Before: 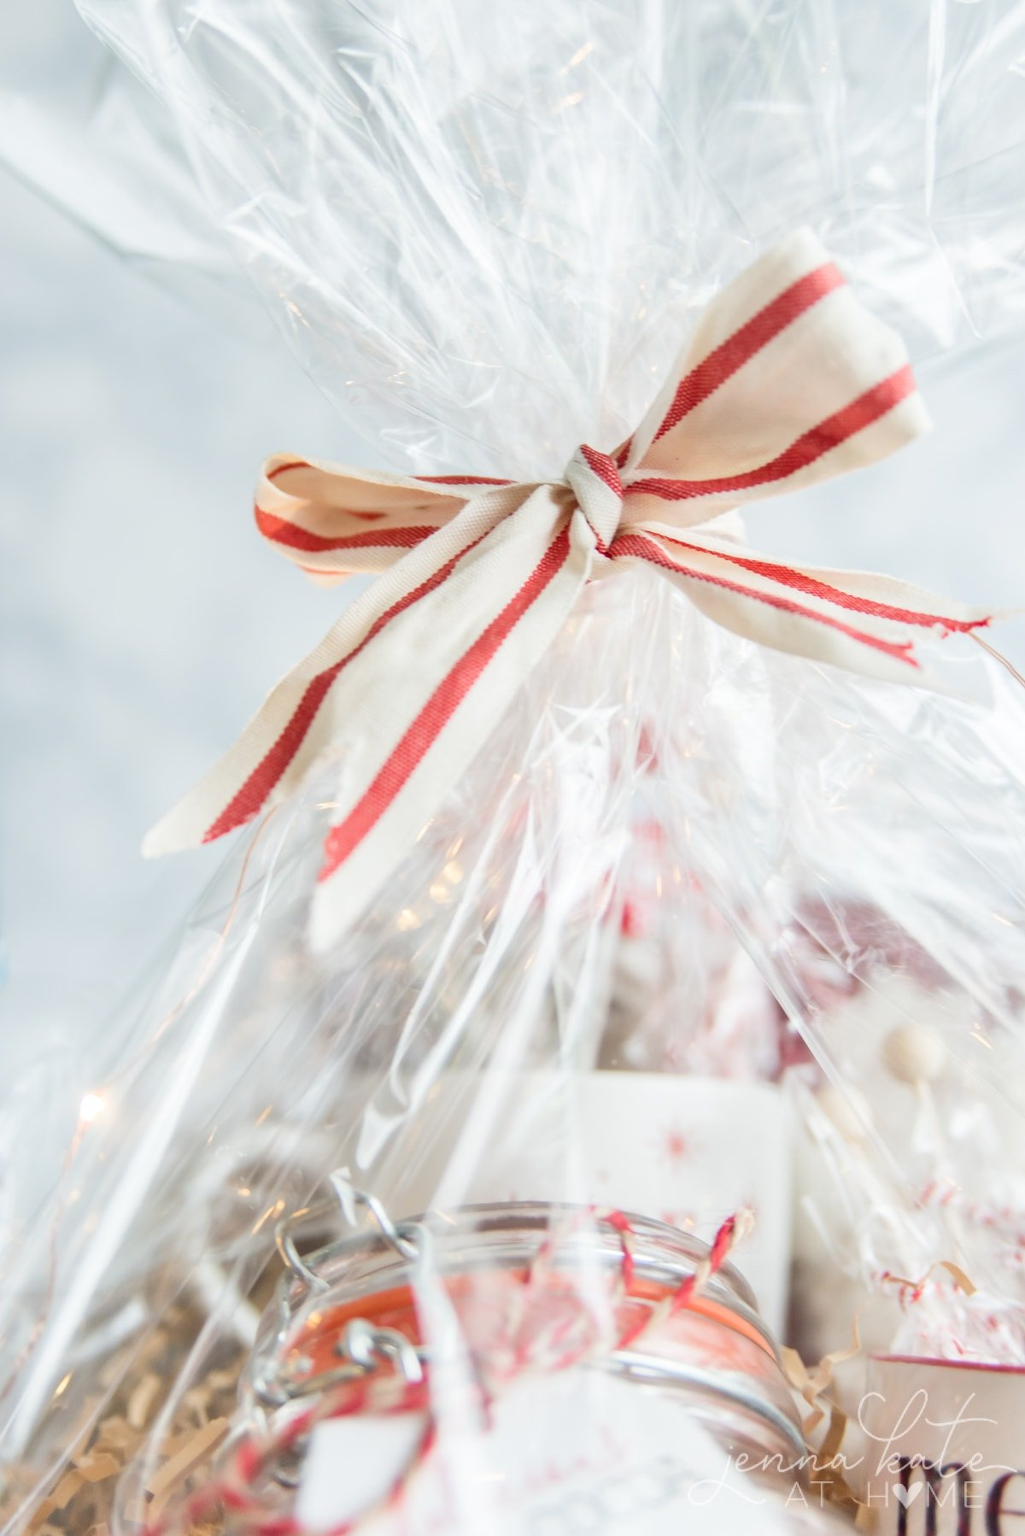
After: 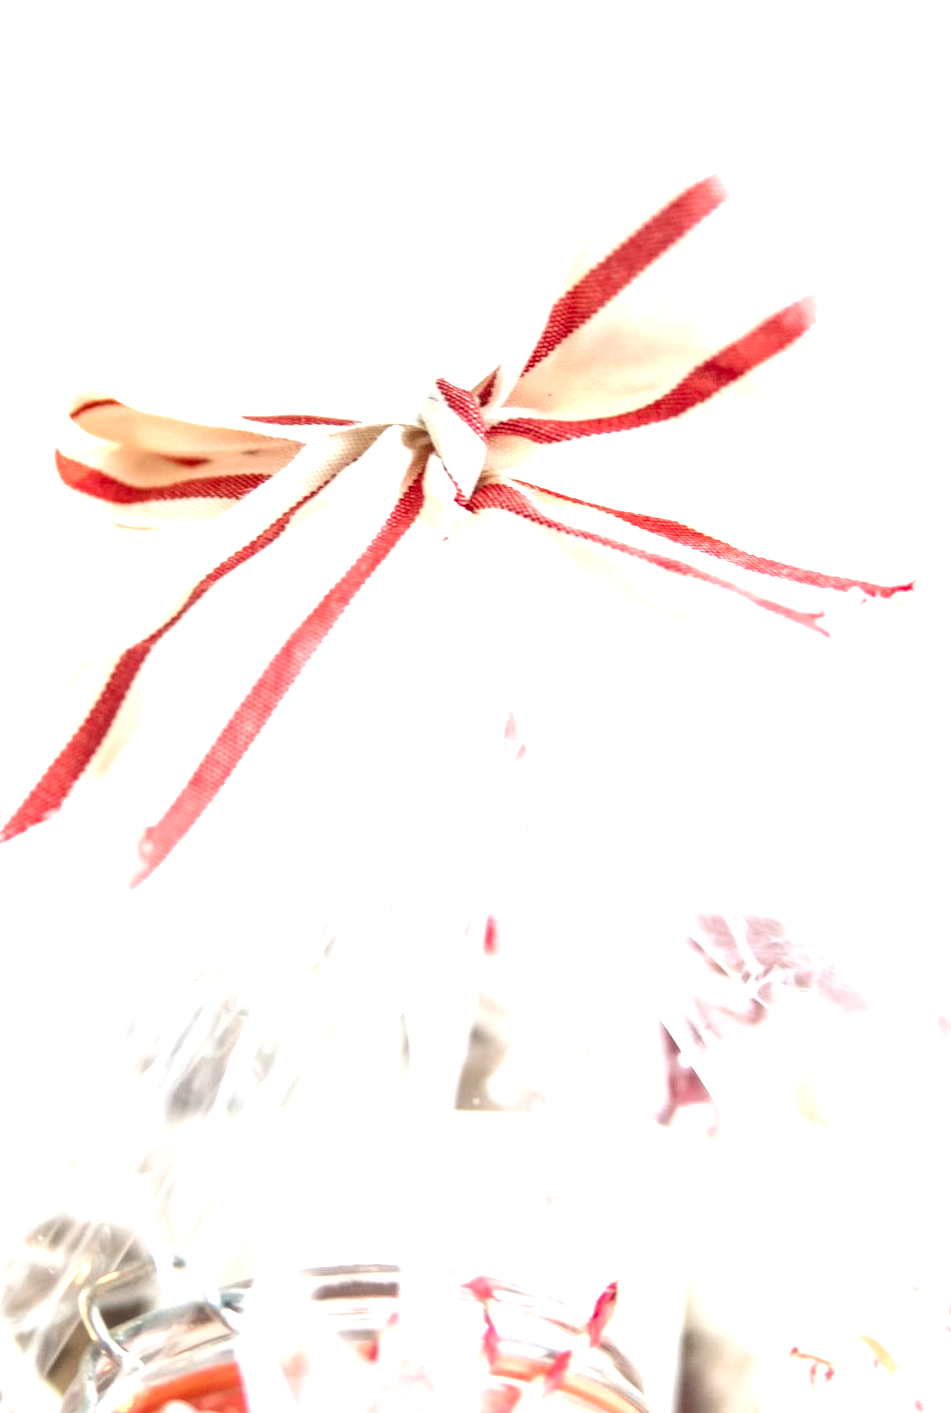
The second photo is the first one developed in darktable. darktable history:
crop and rotate: left 20.269%, top 7.966%, right 0.479%, bottom 13.425%
local contrast: detail 150%
exposure: black level correction -0.002, exposure 1.114 EV, compensate exposure bias true, compensate highlight preservation false
